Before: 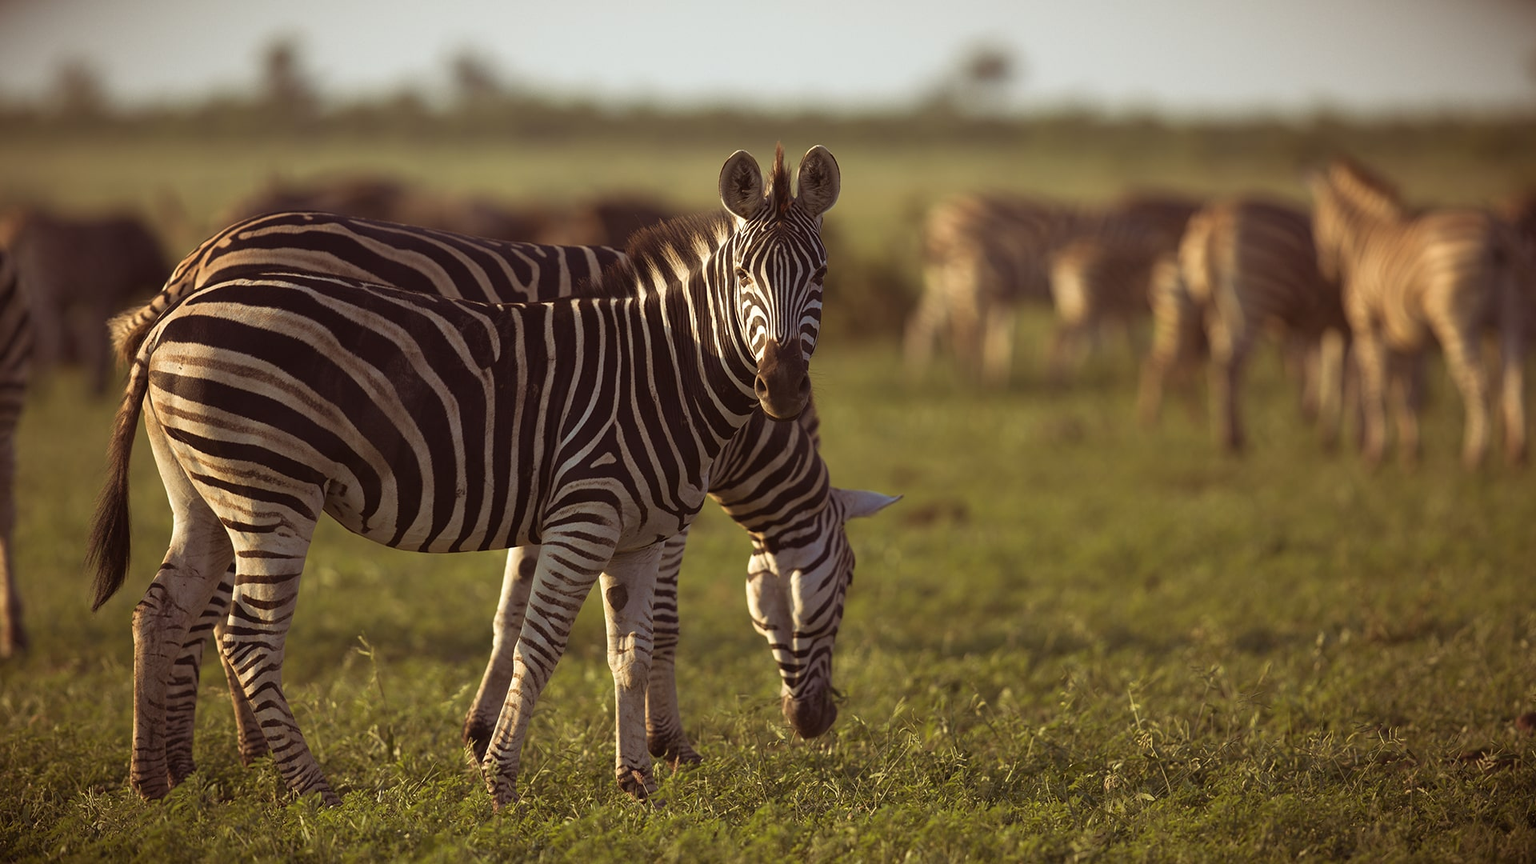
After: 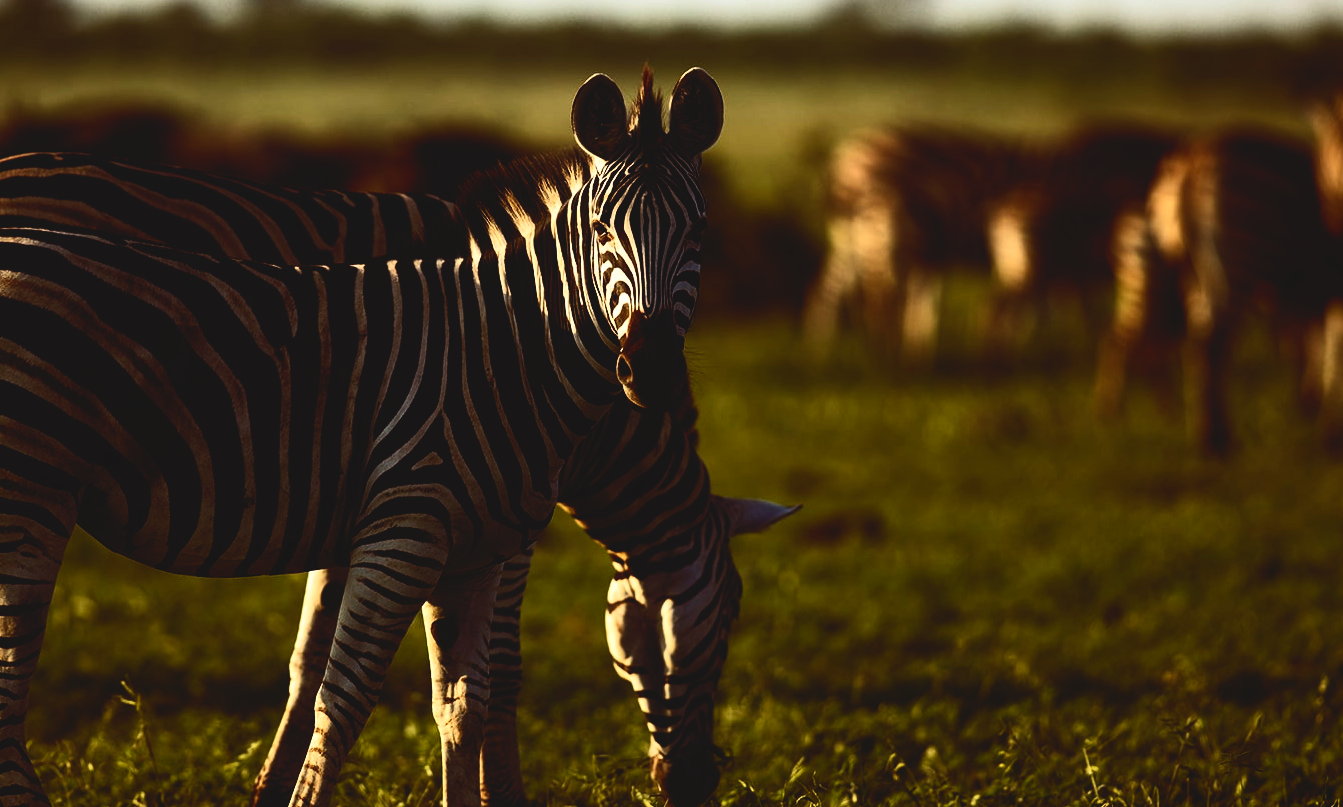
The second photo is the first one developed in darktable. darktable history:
base curve: curves: ch0 [(0, 0.02) (0.083, 0.036) (1, 1)], preserve colors none
crop and rotate: left 17.046%, top 10.659%, right 12.989%, bottom 14.553%
contrast brightness saturation: contrast 0.4, brightness 0.05, saturation 0.25
